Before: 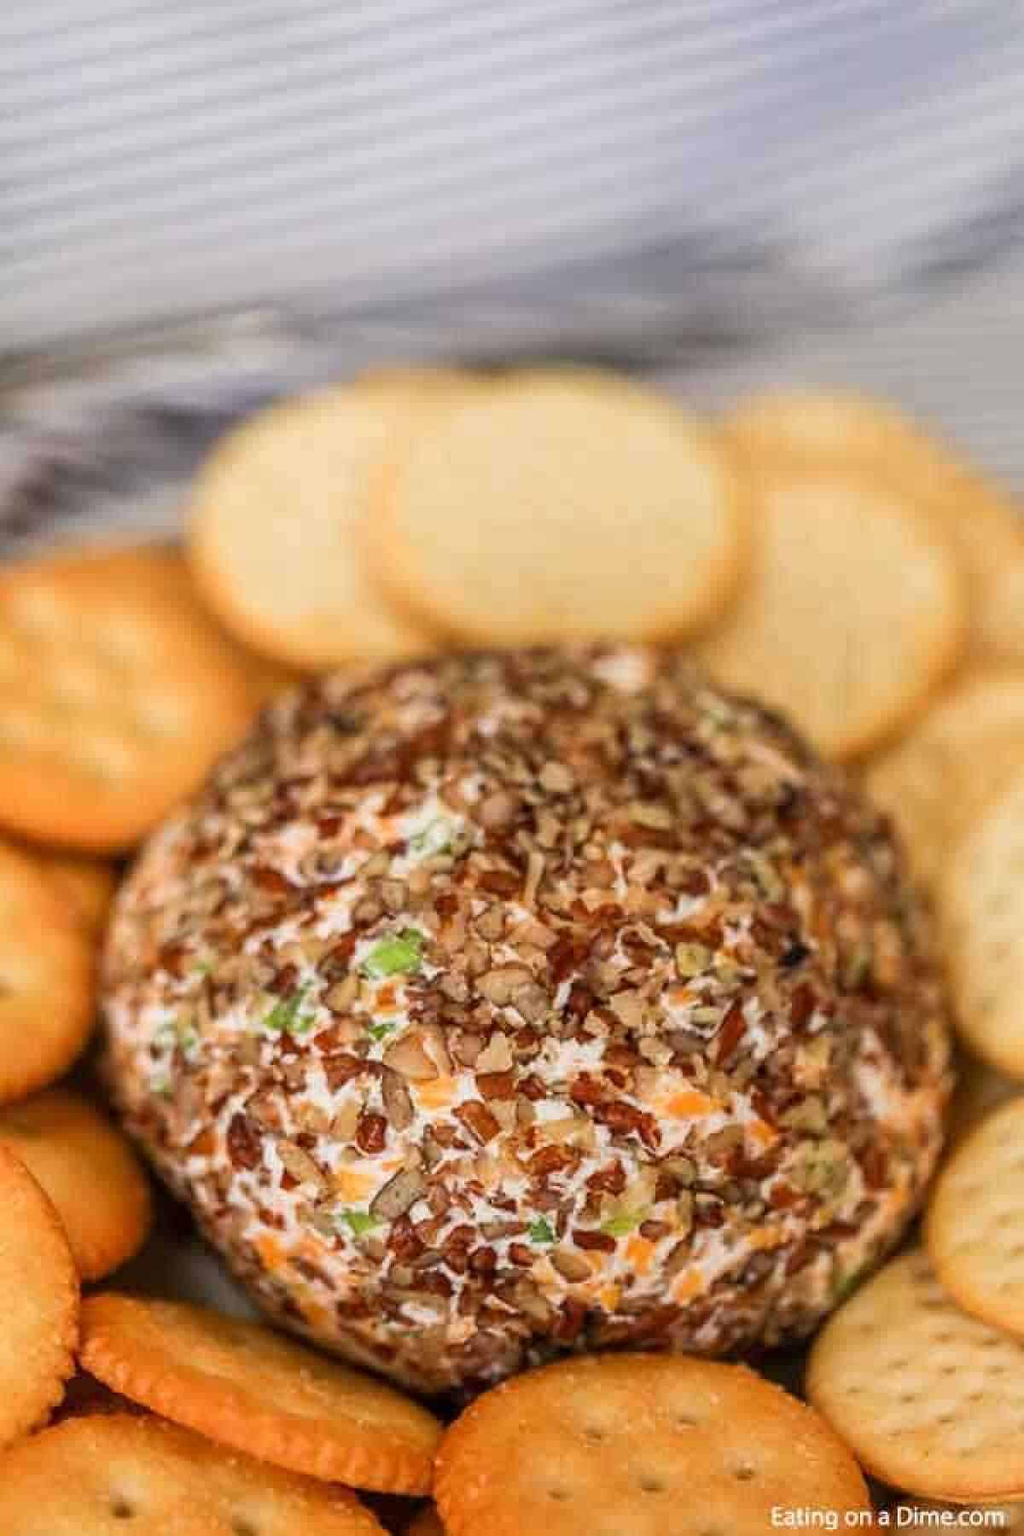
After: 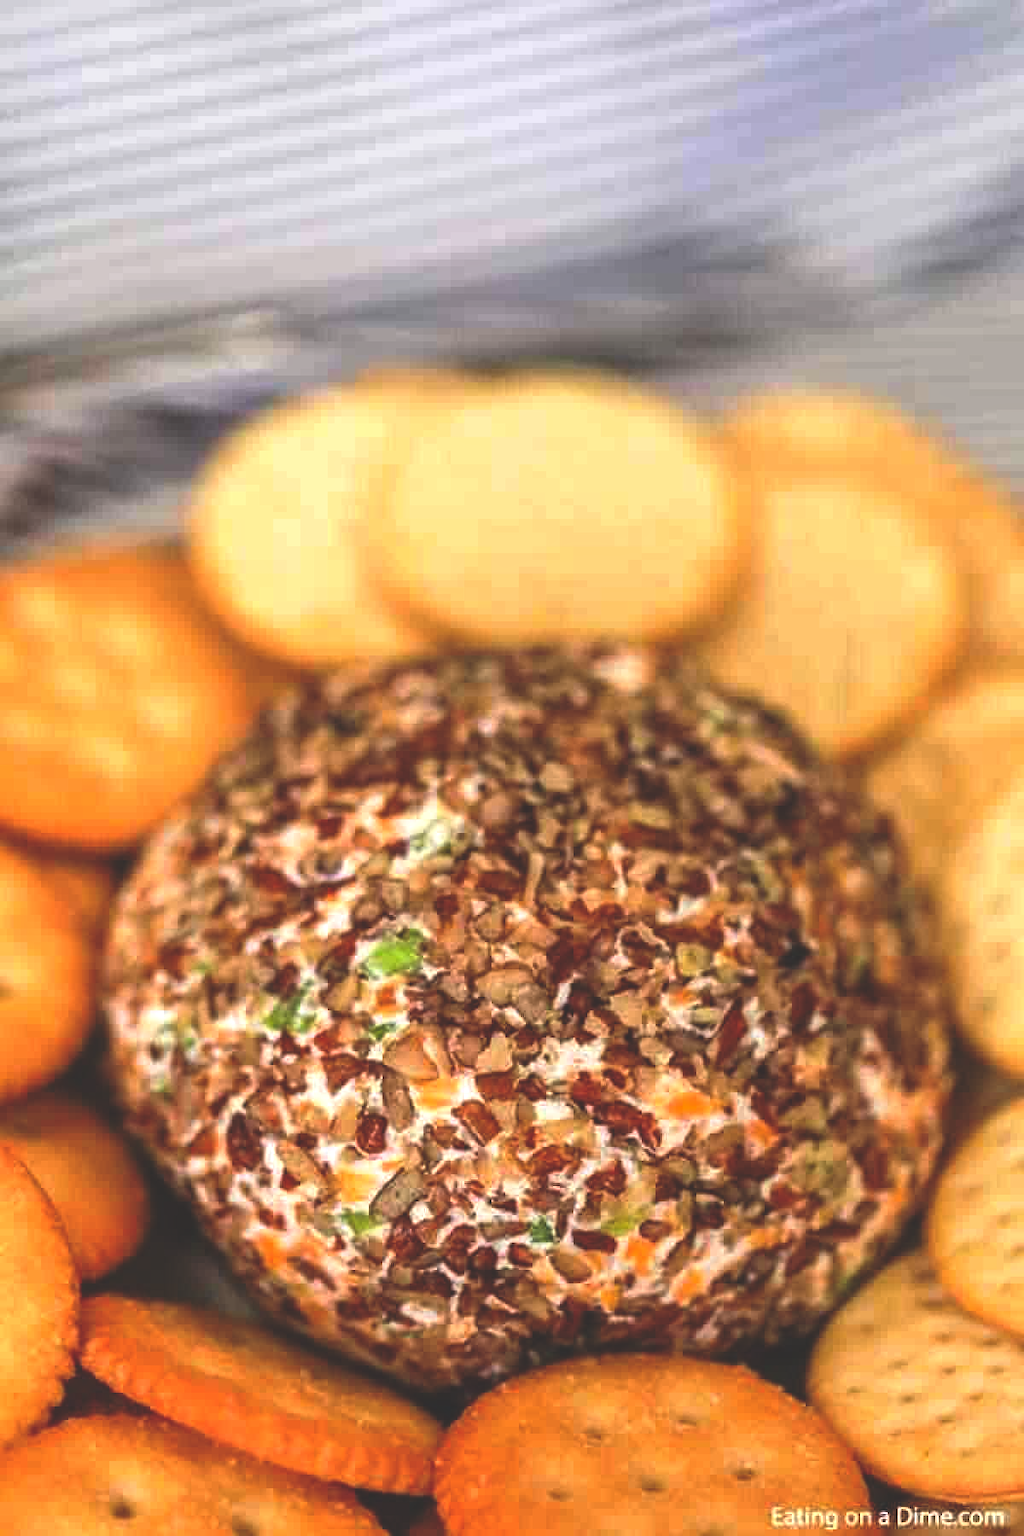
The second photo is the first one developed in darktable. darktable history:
haze removal: compatibility mode true, adaptive false
exposure: black level correction 0, exposure 0.4 EV, compensate exposure bias true, compensate highlight preservation false
rgb curve: curves: ch0 [(0, 0.186) (0.314, 0.284) (0.775, 0.708) (1, 1)], compensate middle gray true, preserve colors none
